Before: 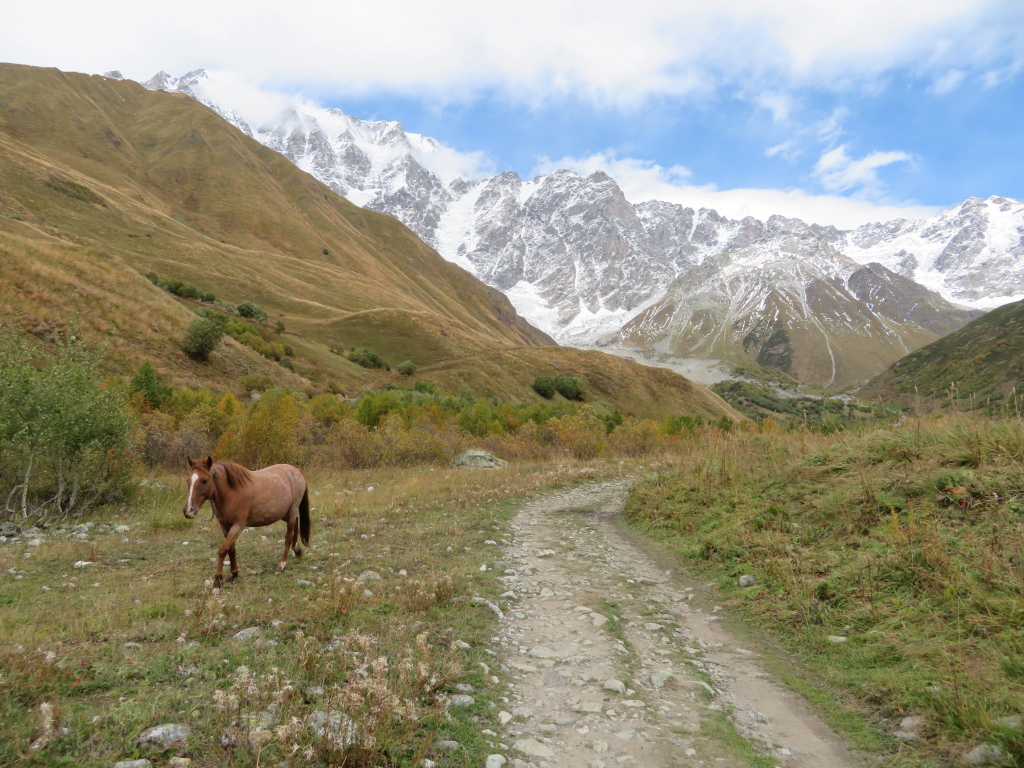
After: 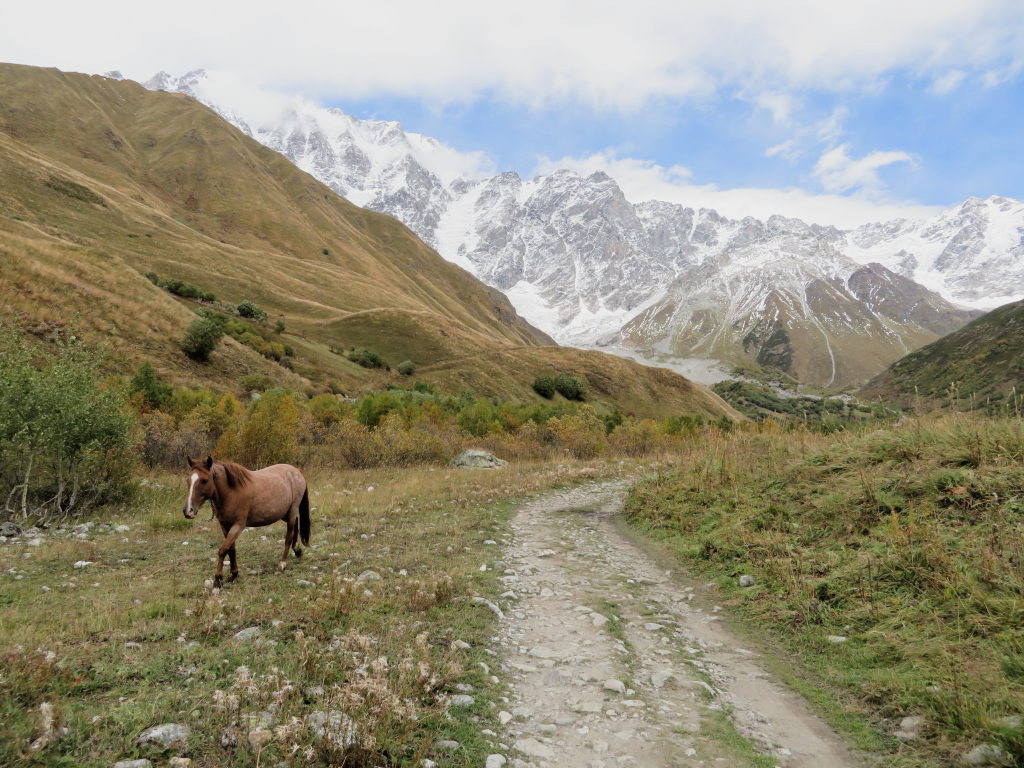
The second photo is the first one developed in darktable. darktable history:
filmic rgb: black relative exposure -8.04 EV, white relative exposure 3.01 EV, threshold 2.97 EV, hardness 5.32, contrast 1.236, add noise in highlights 0.002, preserve chrominance luminance Y, color science v3 (2019), use custom middle-gray values true, contrast in highlights soft, enable highlight reconstruction true
